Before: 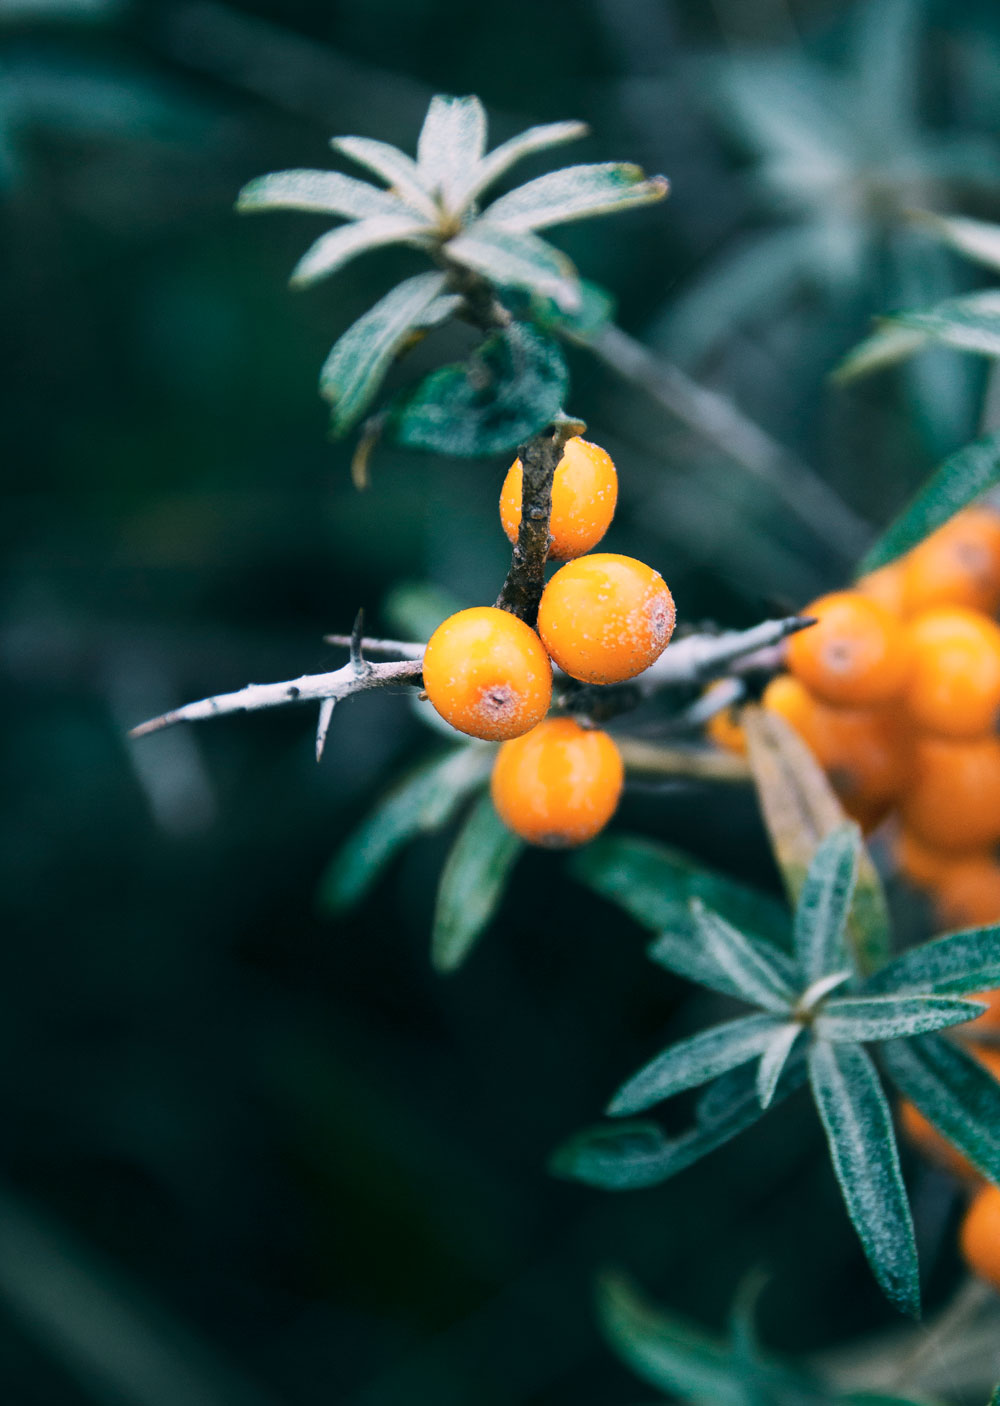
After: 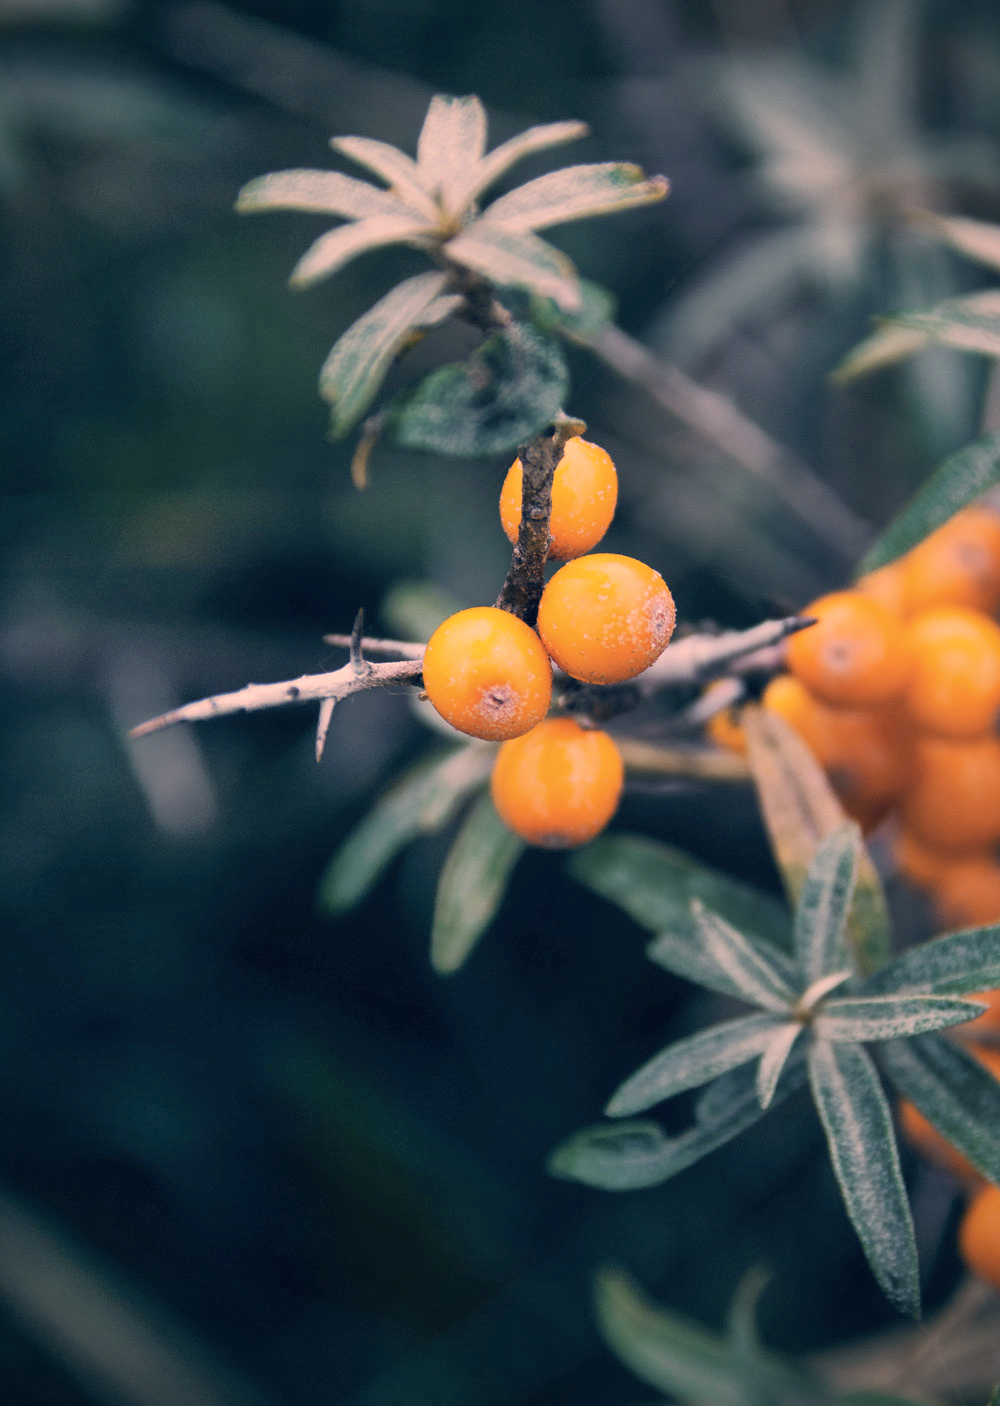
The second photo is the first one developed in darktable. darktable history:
vignetting: brightness -0.555, saturation 0.003, unbound false
shadows and highlights: on, module defaults
color correction: highlights a* 20.31, highlights b* 26.73, shadows a* 3.42, shadows b* -17.72, saturation 0.727
